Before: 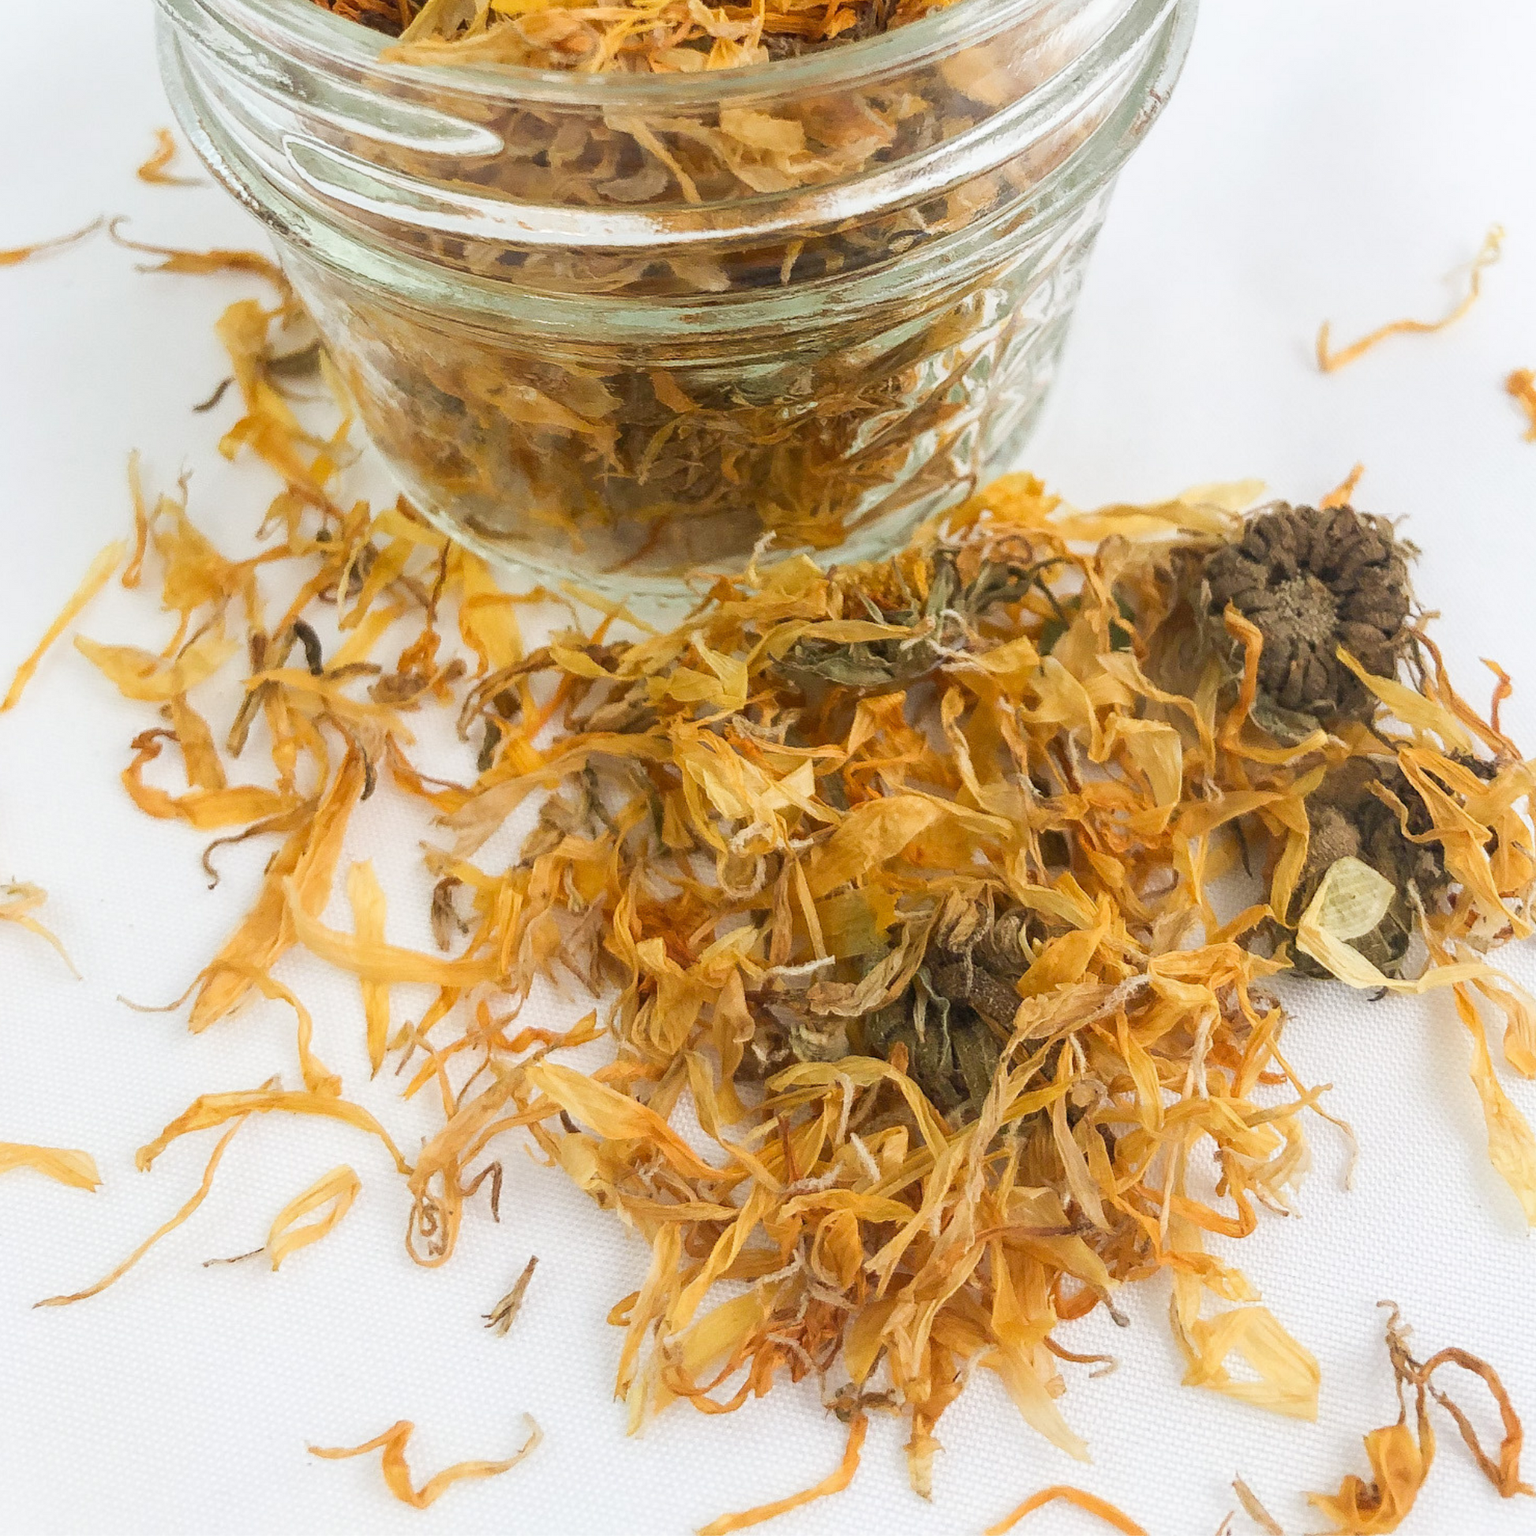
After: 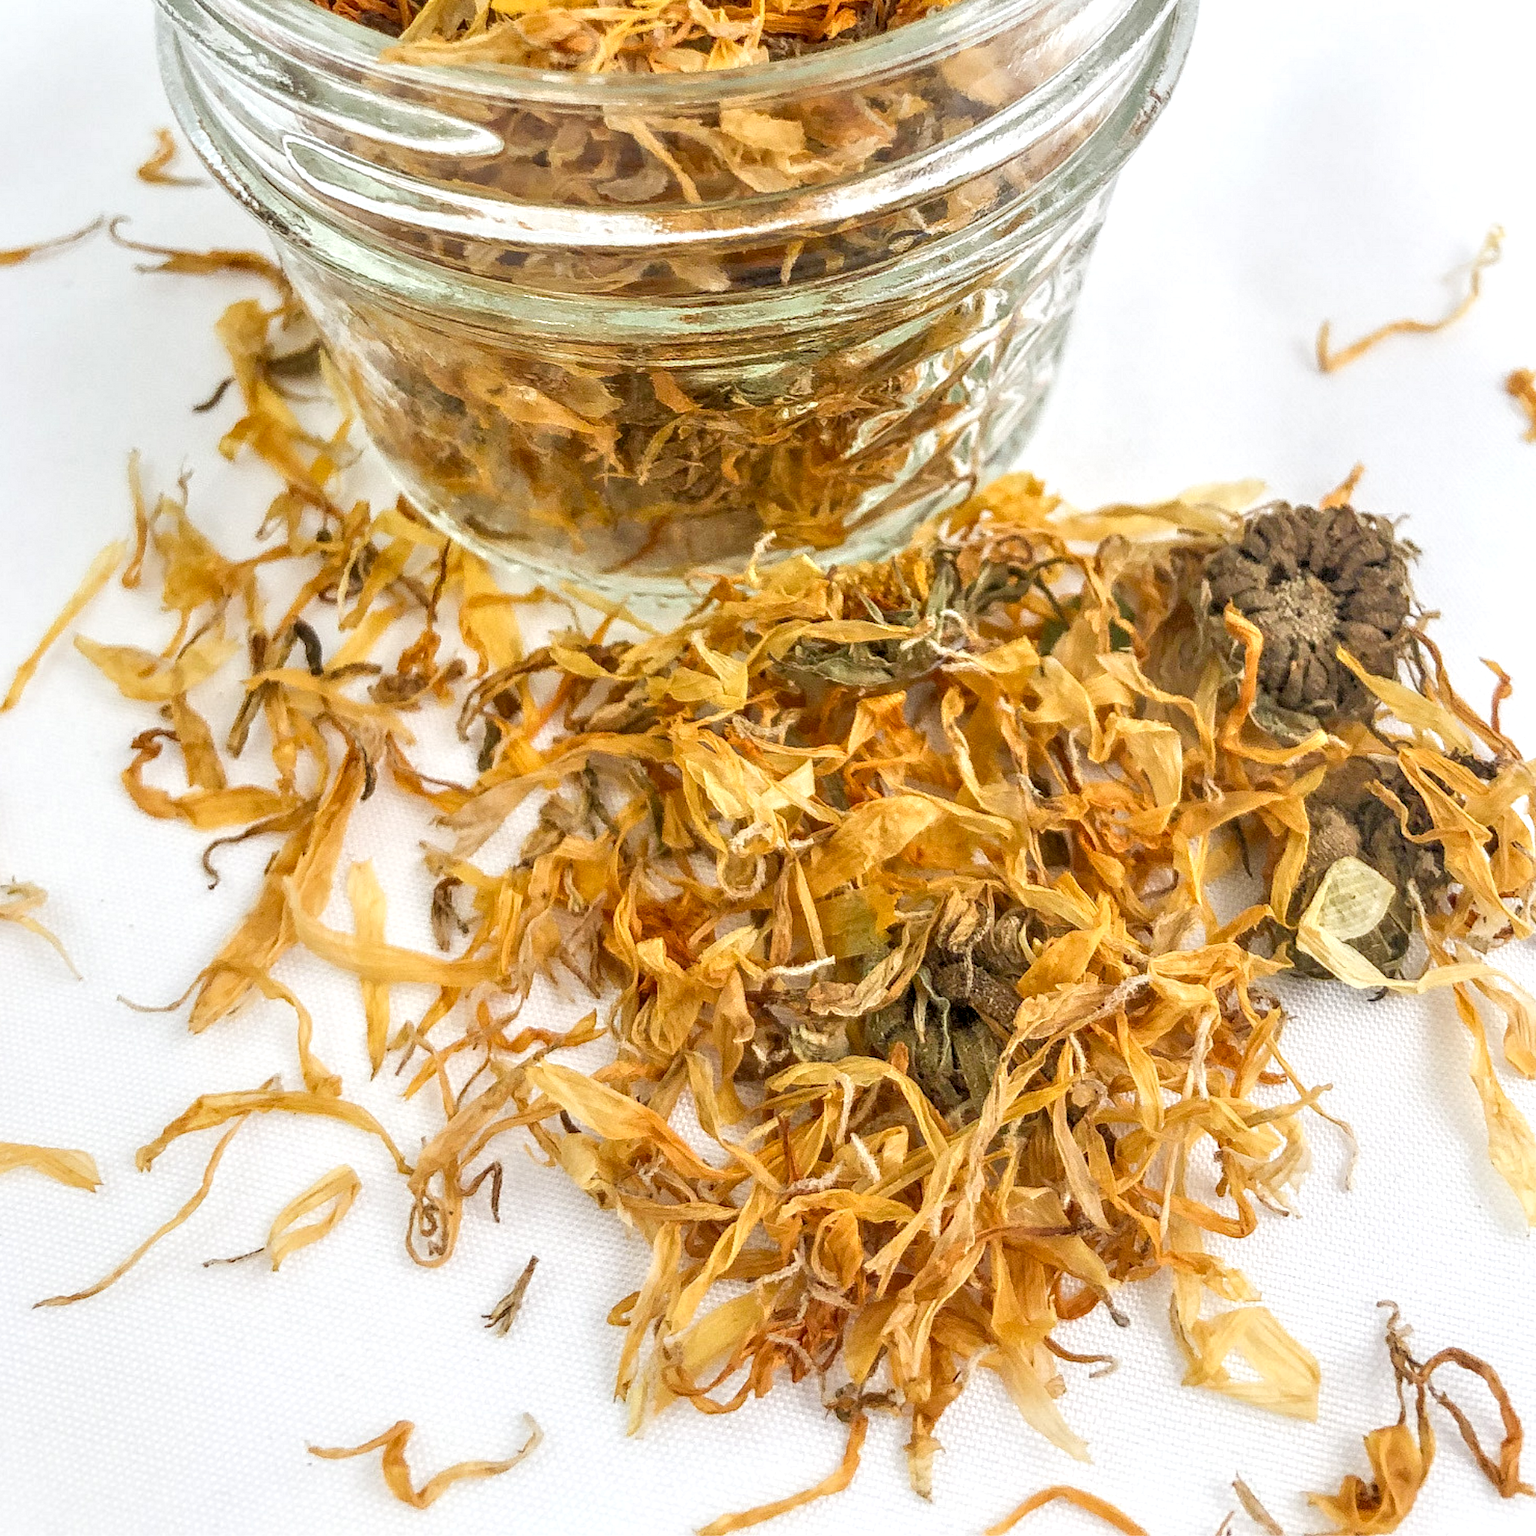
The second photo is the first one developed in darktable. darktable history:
tone equalizer: -7 EV 0.15 EV, -6 EV 0.6 EV, -5 EV 1.15 EV, -4 EV 1.33 EV, -3 EV 1.15 EV, -2 EV 0.6 EV, -1 EV 0.15 EV, mask exposure compensation -0.5 EV
local contrast: detail 160%
